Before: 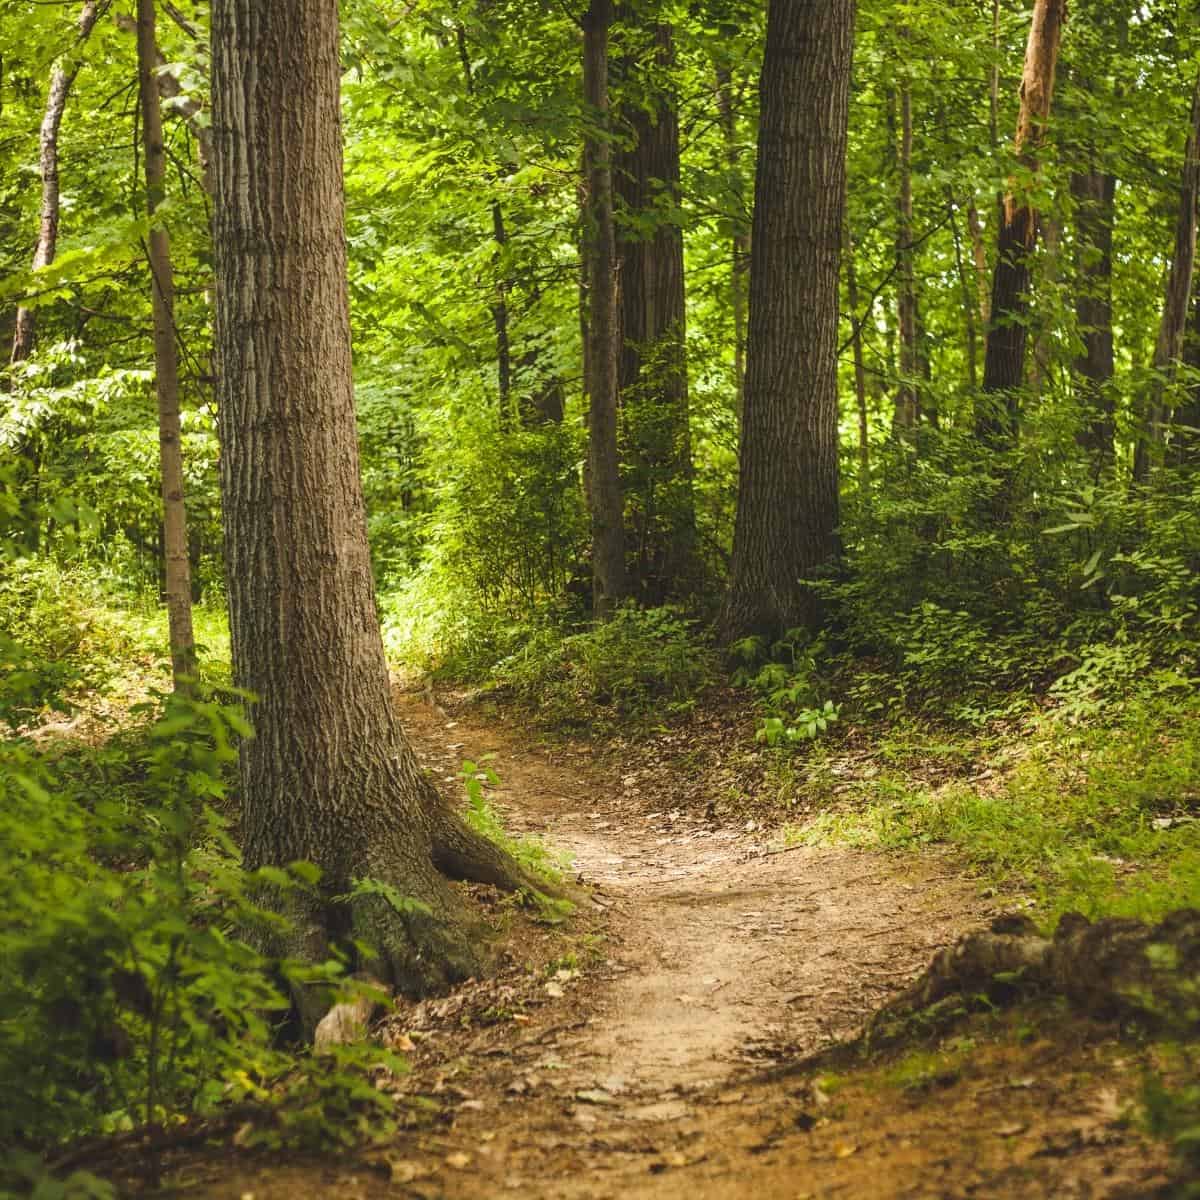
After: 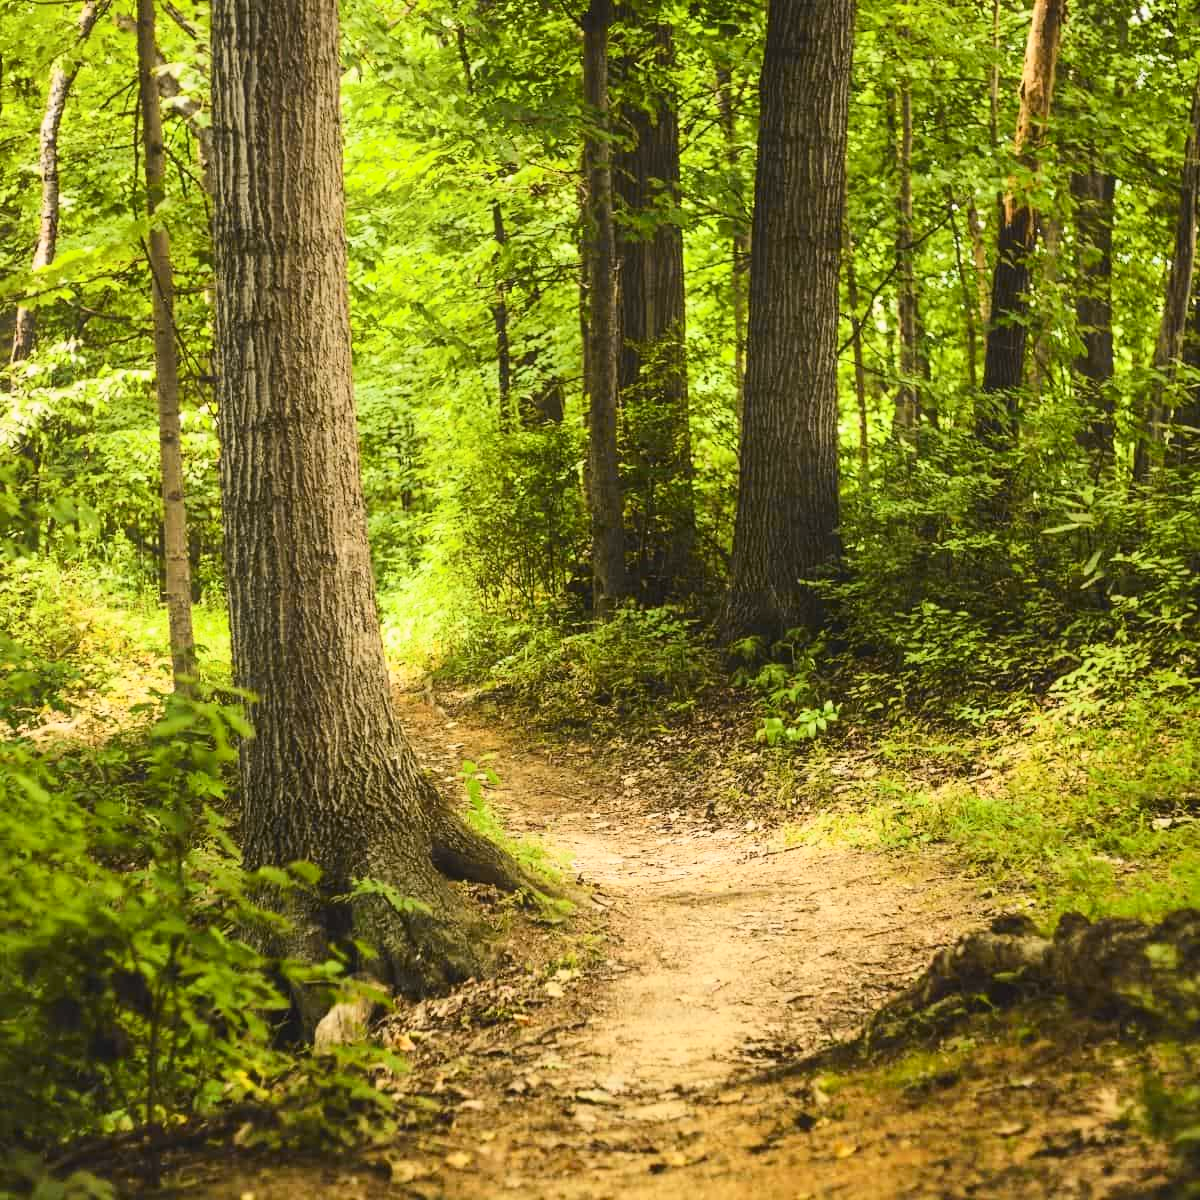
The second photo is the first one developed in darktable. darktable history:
tone curve: curves: ch0 [(0, 0.008) (0.107, 0.083) (0.283, 0.287) (0.429, 0.51) (0.607, 0.739) (0.789, 0.893) (0.998, 0.978)]; ch1 [(0, 0) (0.323, 0.339) (0.438, 0.427) (0.478, 0.484) (0.502, 0.502) (0.527, 0.525) (0.571, 0.579) (0.608, 0.629) (0.669, 0.704) (0.859, 0.899) (1, 1)]; ch2 [(0, 0) (0.33, 0.347) (0.421, 0.456) (0.473, 0.498) (0.502, 0.504) (0.522, 0.524) (0.549, 0.567) (0.593, 0.626) (0.676, 0.724) (1, 1)], color space Lab, independent channels, preserve colors none
bloom: size 15%, threshold 97%, strength 7%
